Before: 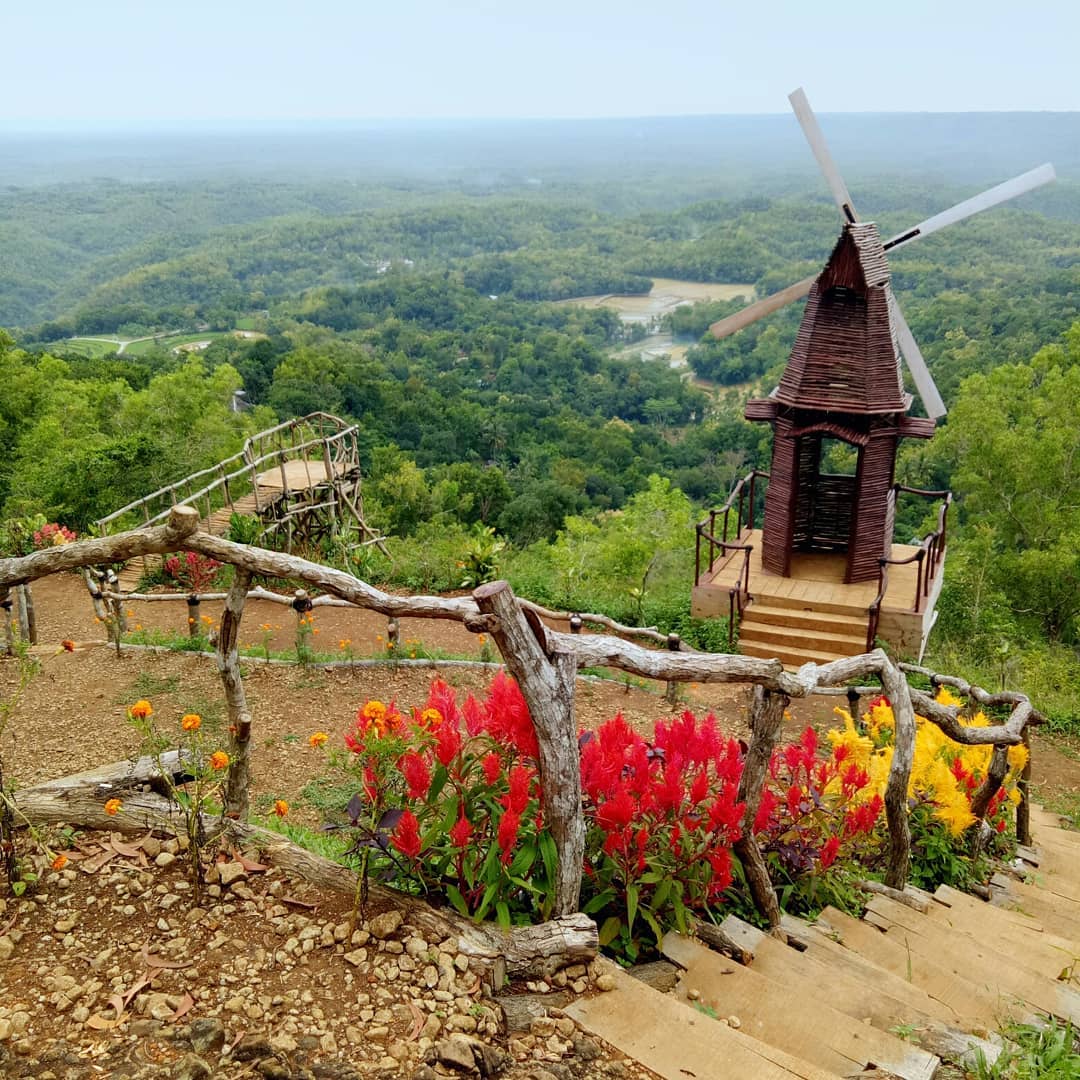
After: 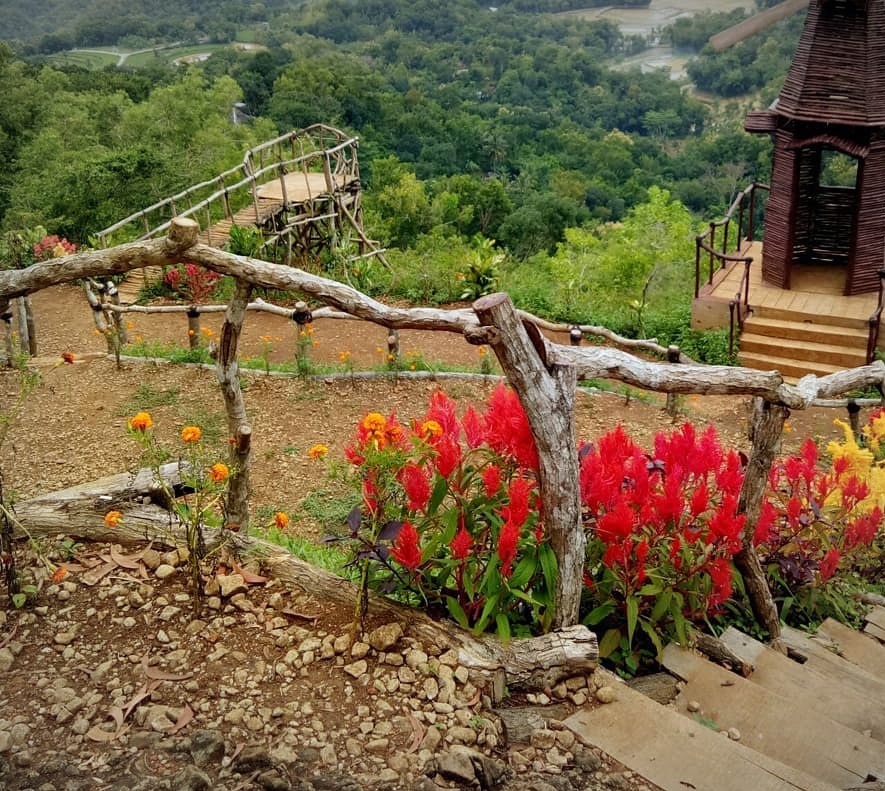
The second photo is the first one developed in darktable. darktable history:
crop: top 26.75%, right 18.022%
vignetting: fall-off radius 98.96%, brightness -0.575, width/height ratio 1.336
